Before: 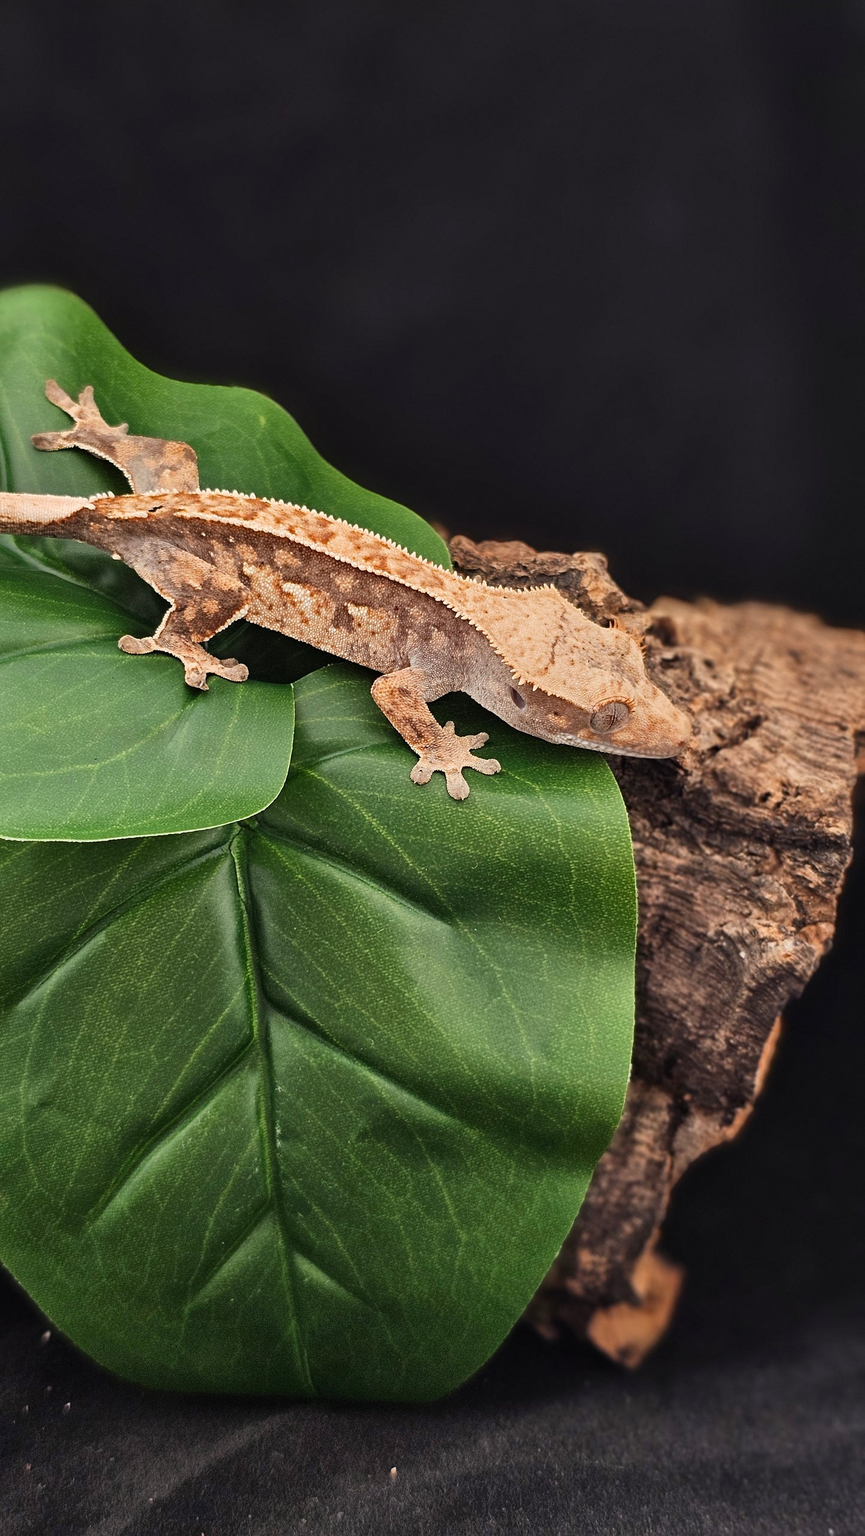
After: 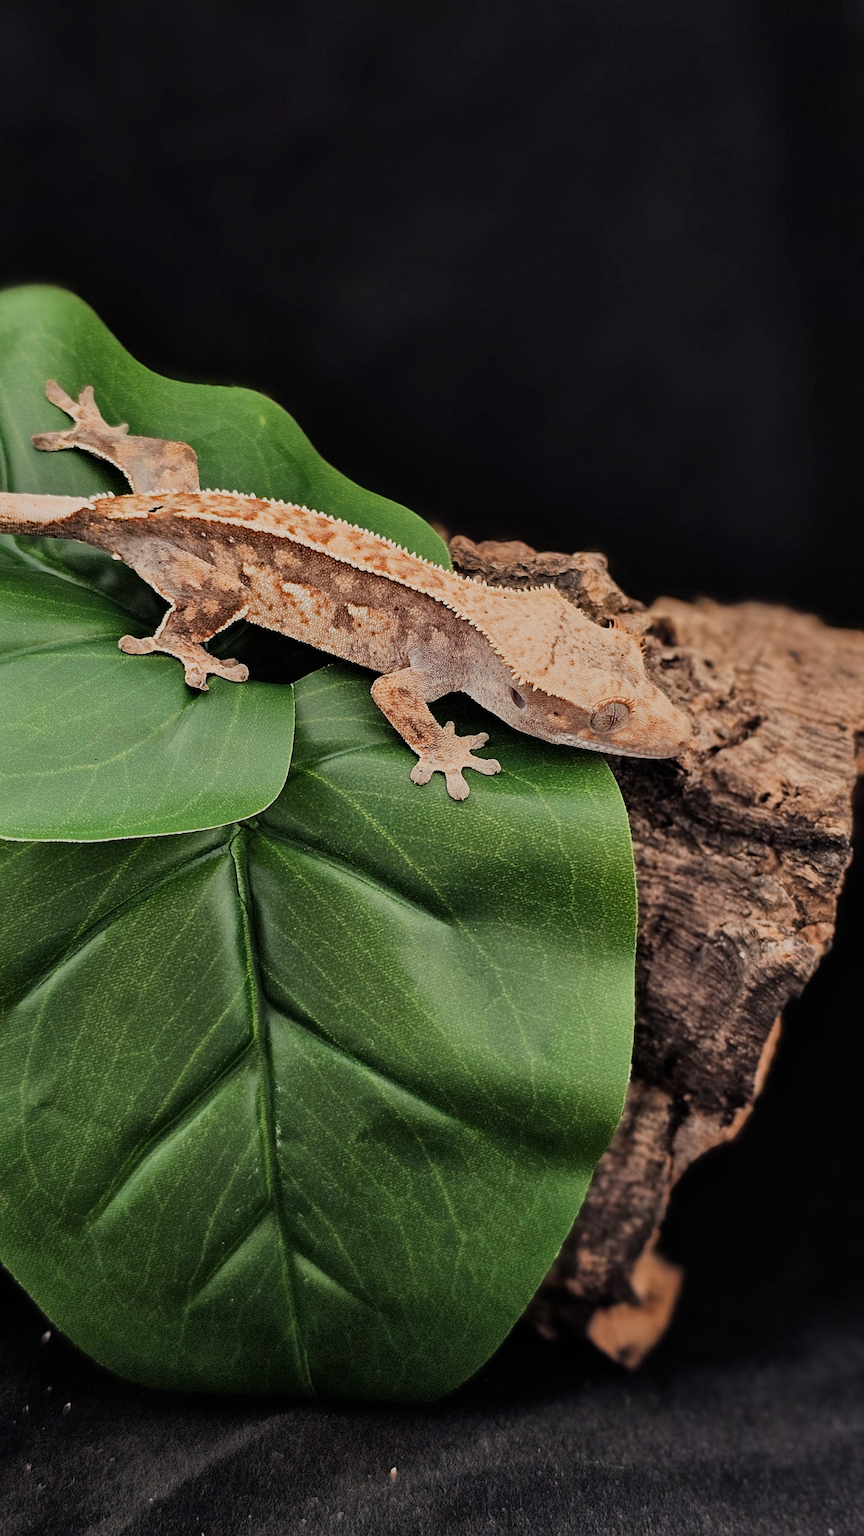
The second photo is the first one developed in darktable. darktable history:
filmic rgb: black relative exposure -7.65 EV, white relative exposure 4.56 EV, threshold 5.97 EV, hardness 3.61, enable highlight reconstruction true
contrast brightness saturation: saturation -0.045
